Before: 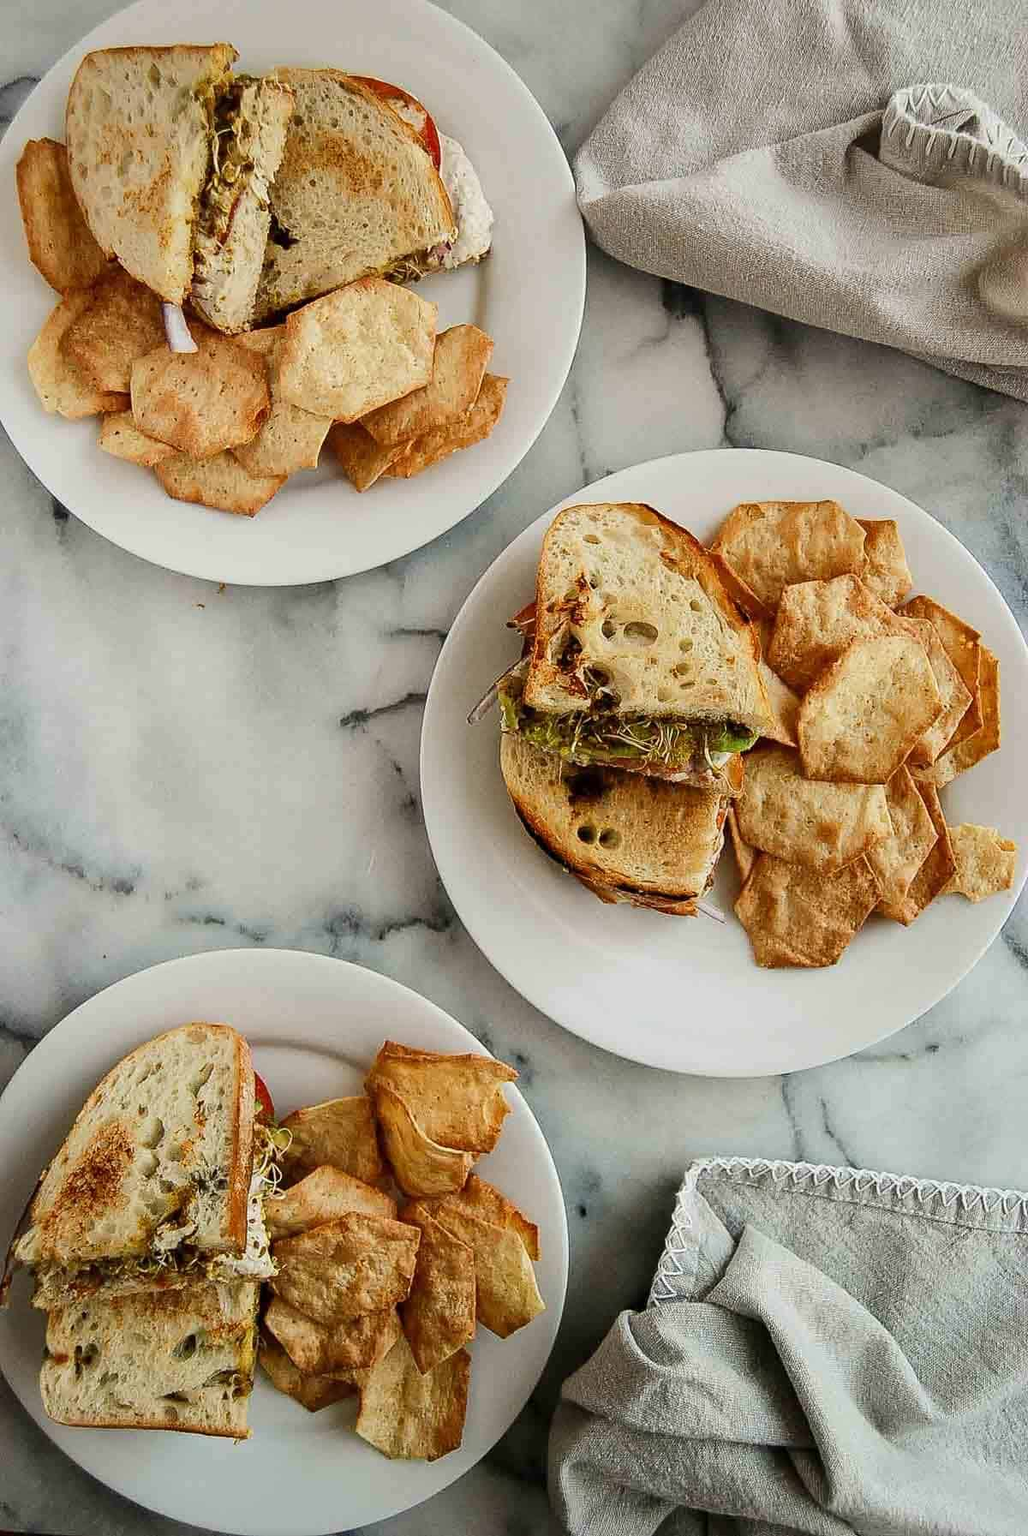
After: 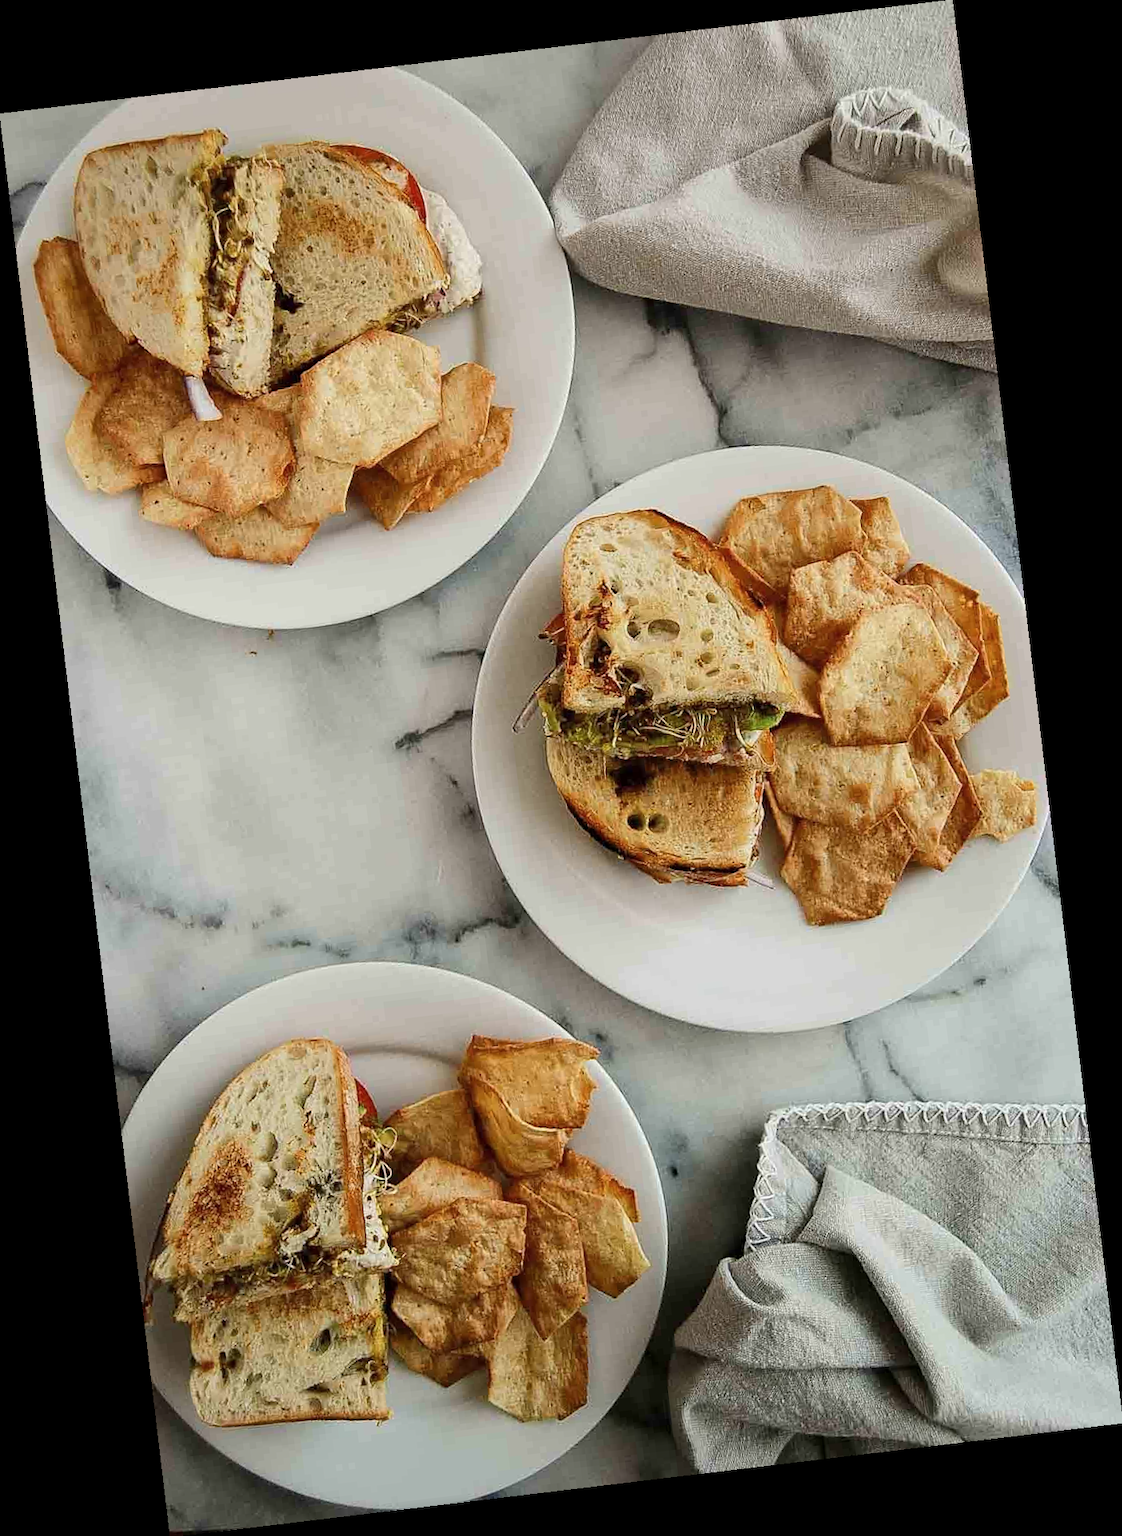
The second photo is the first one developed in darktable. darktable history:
contrast brightness saturation: saturation -0.05
rotate and perspective: rotation -6.83°, automatic cropping off
